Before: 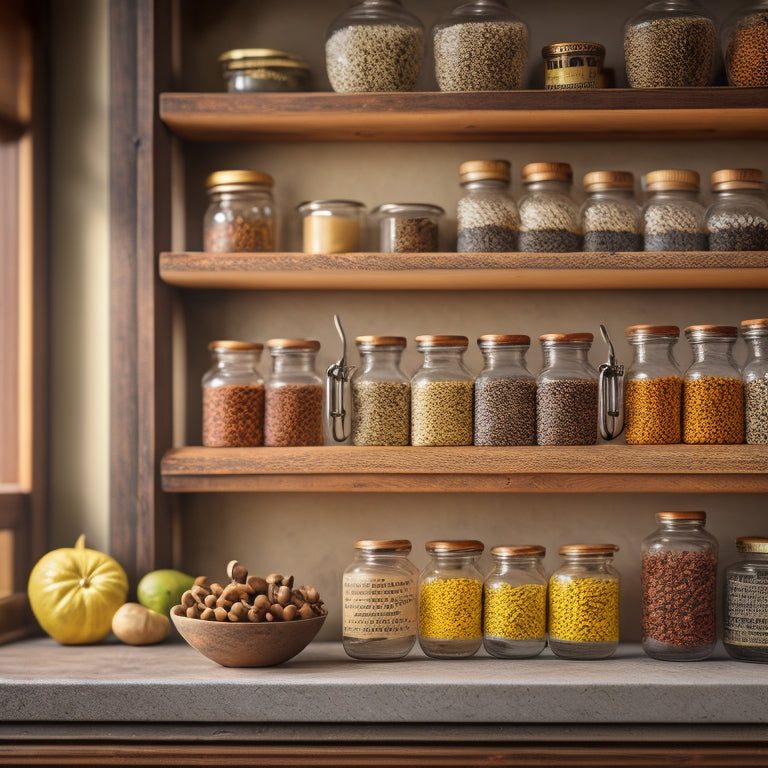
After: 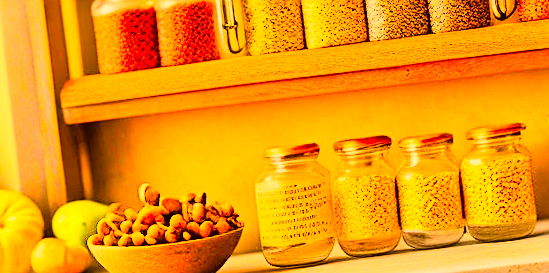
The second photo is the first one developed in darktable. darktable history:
rotate and perspective: rotation -6.83°, automatic cropping off
rgb curve: curves: ch0 [(0, 0) (0.21, 0.15) (0.24, 0.21) (0.5, 0.75) (0.75, 0.96) (0.89, 0.99) (1, 1)]; ch1 [(0, 0.02) (0.21, 0.13) (0.25, 0.2) (0.5, 0.67) (0.75, 0.9) (0.89, 0.97) (1, 1)]; ch2 [(0, 0.02) (0.21, 0.13) (0.25, 0.2) (0.5, 0.67) (0.75, 0.9) (0.89, 0.97) (1, 1)], compensate middle gray true
sharpen: on, module defaults
white balance: red 0.983, blue 1.036
crop: left 18.091%, top 51.13%, right 17.525%, bottom 16.85%
color balance rgb: perceptual saturation grading › global saturation 20%, global vibrance 20%
color correction: highlights a* 10.44, highlights b* 30.04, shadows a* 2.73, shadows b* 17.51, saturation 1.72
tone equalizer: -7 EV 0.15 EV, -6 EV 0.6 EV, -5 EV 1.15 EV, -4 EV 1.33 EV, -3 EV 1.15 EV, -2 EV 0.6 EV, -1 EV 0.15 EV, mask exposure compensation -0.5 EV
